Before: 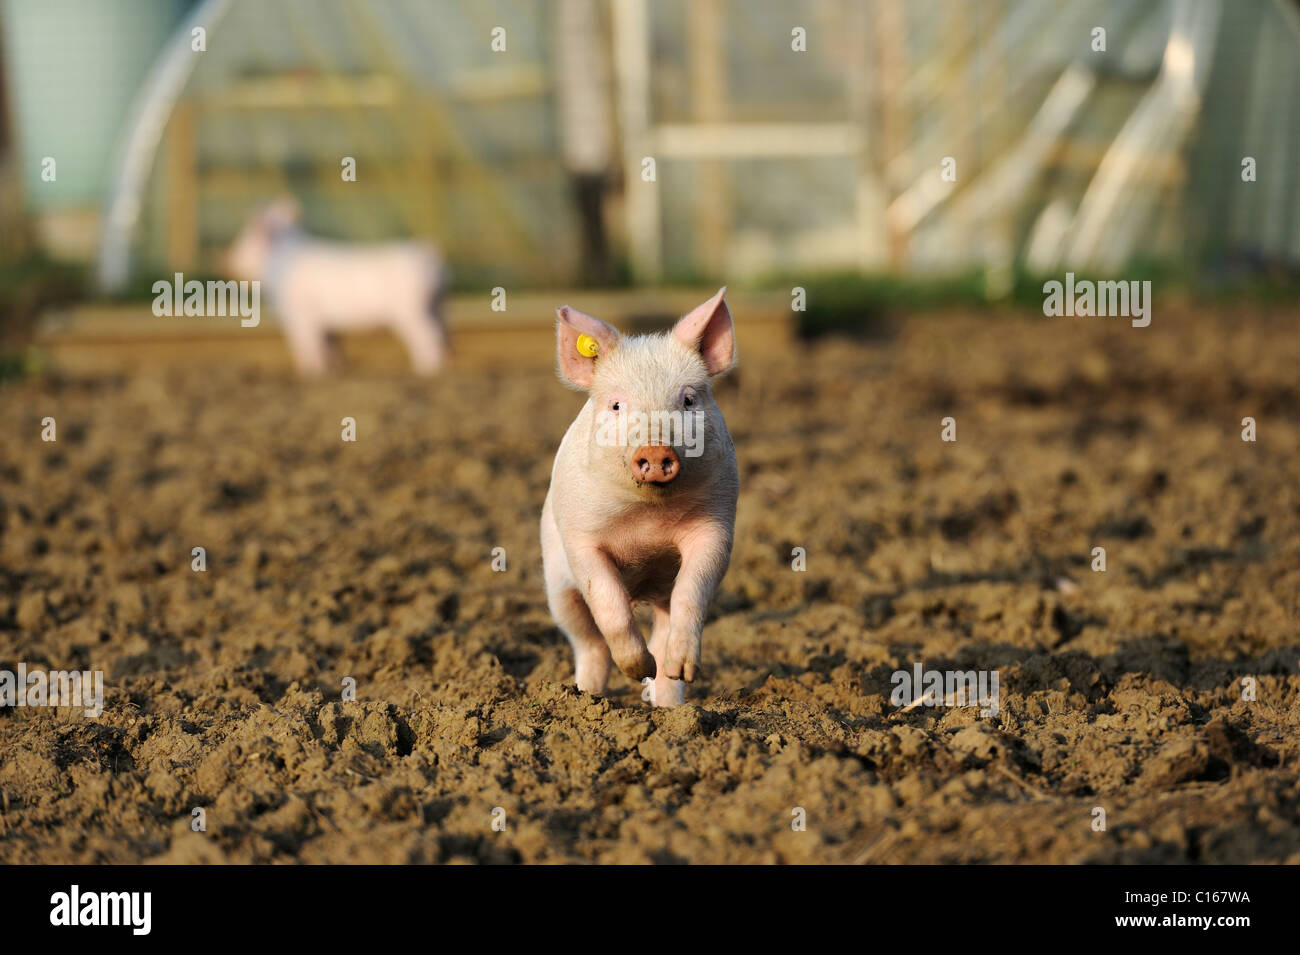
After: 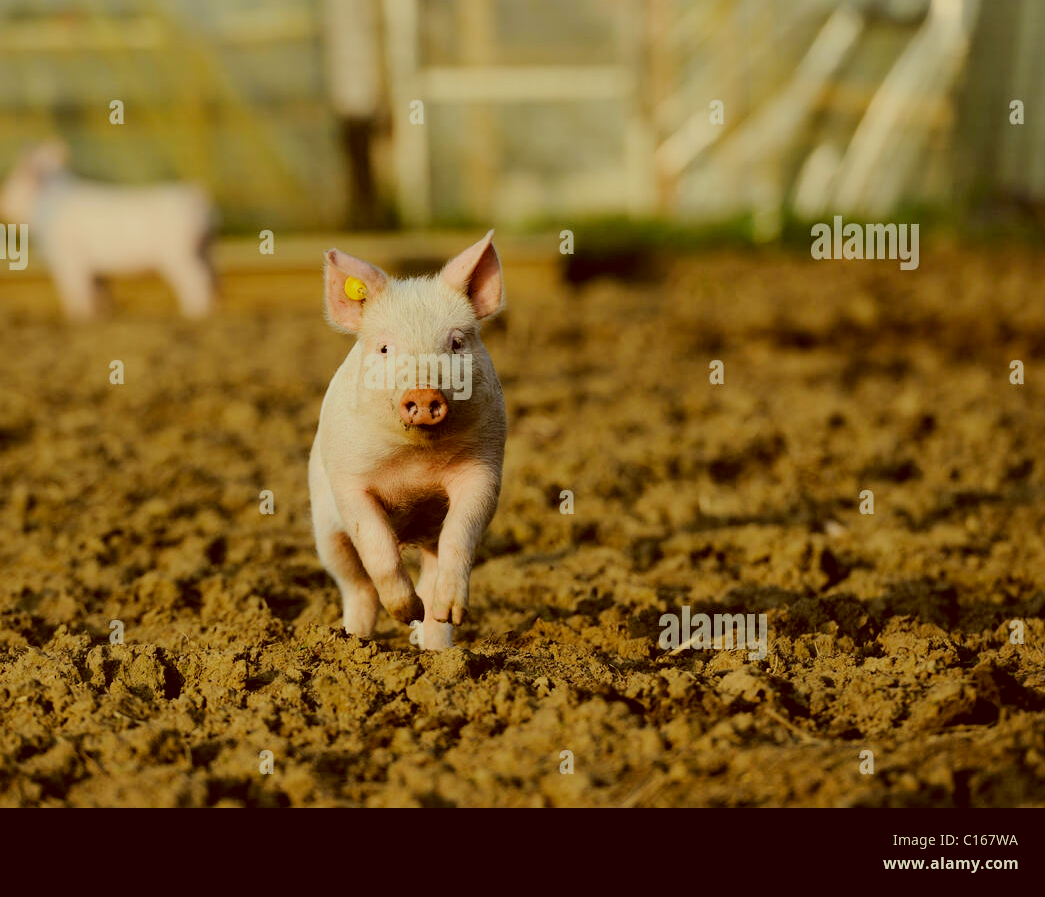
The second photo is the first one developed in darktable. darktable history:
filmic rgb: black relative exposure -7.65 EV, white relative exposure 4.56 EV, threshold 5.94 EV, hardness 3.61, enable highlight reconstruction true
color correction: highlights a* -6.21, highlights b* 9.47, shadows a* 10.78, shadows b* 23.91
crop and rotate: left 17.905%, top 5.986%, right 1.685%
